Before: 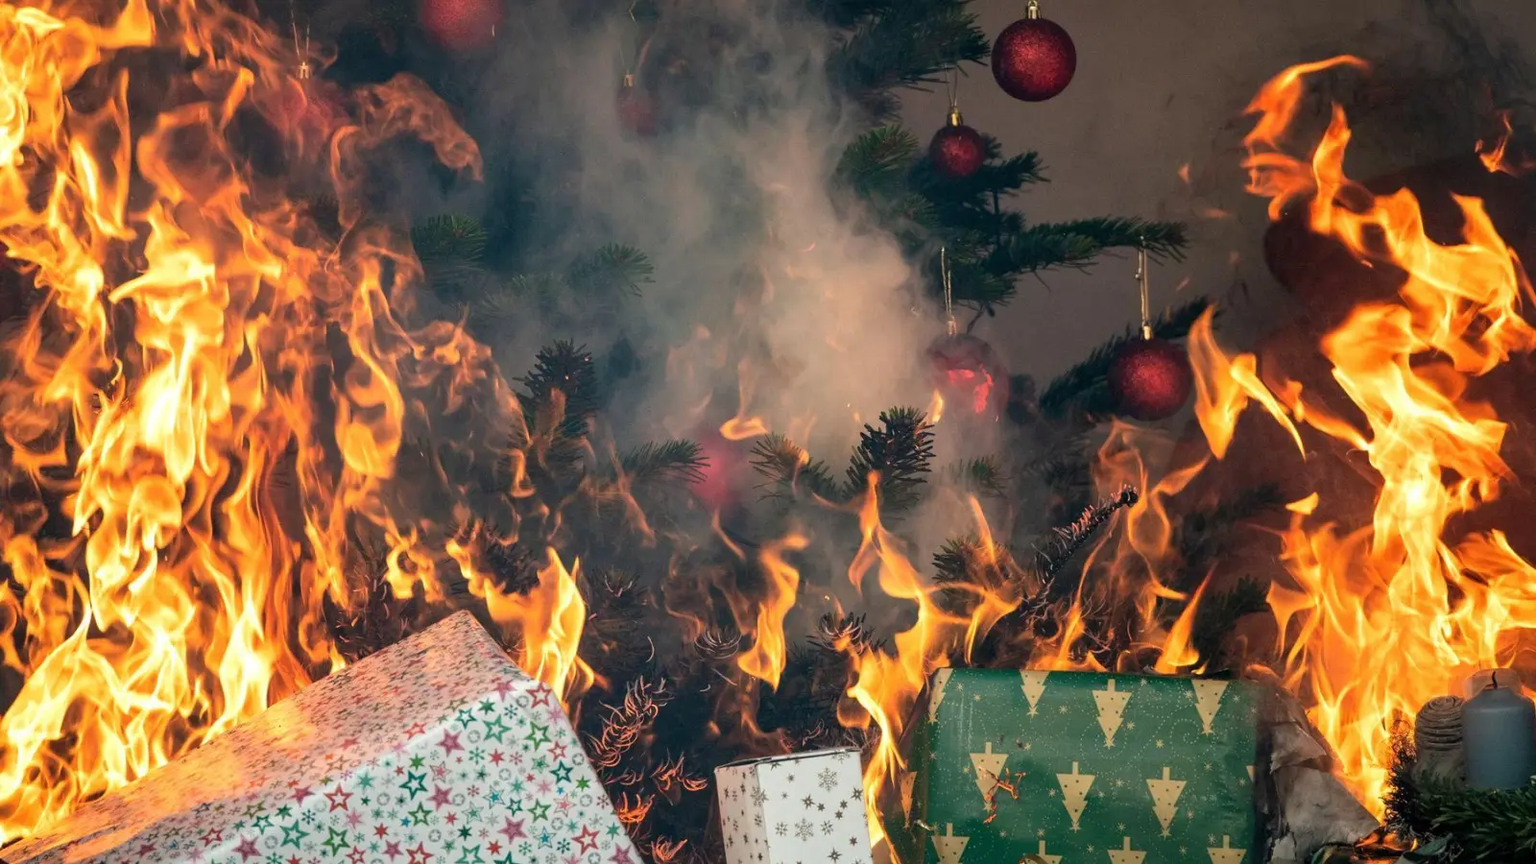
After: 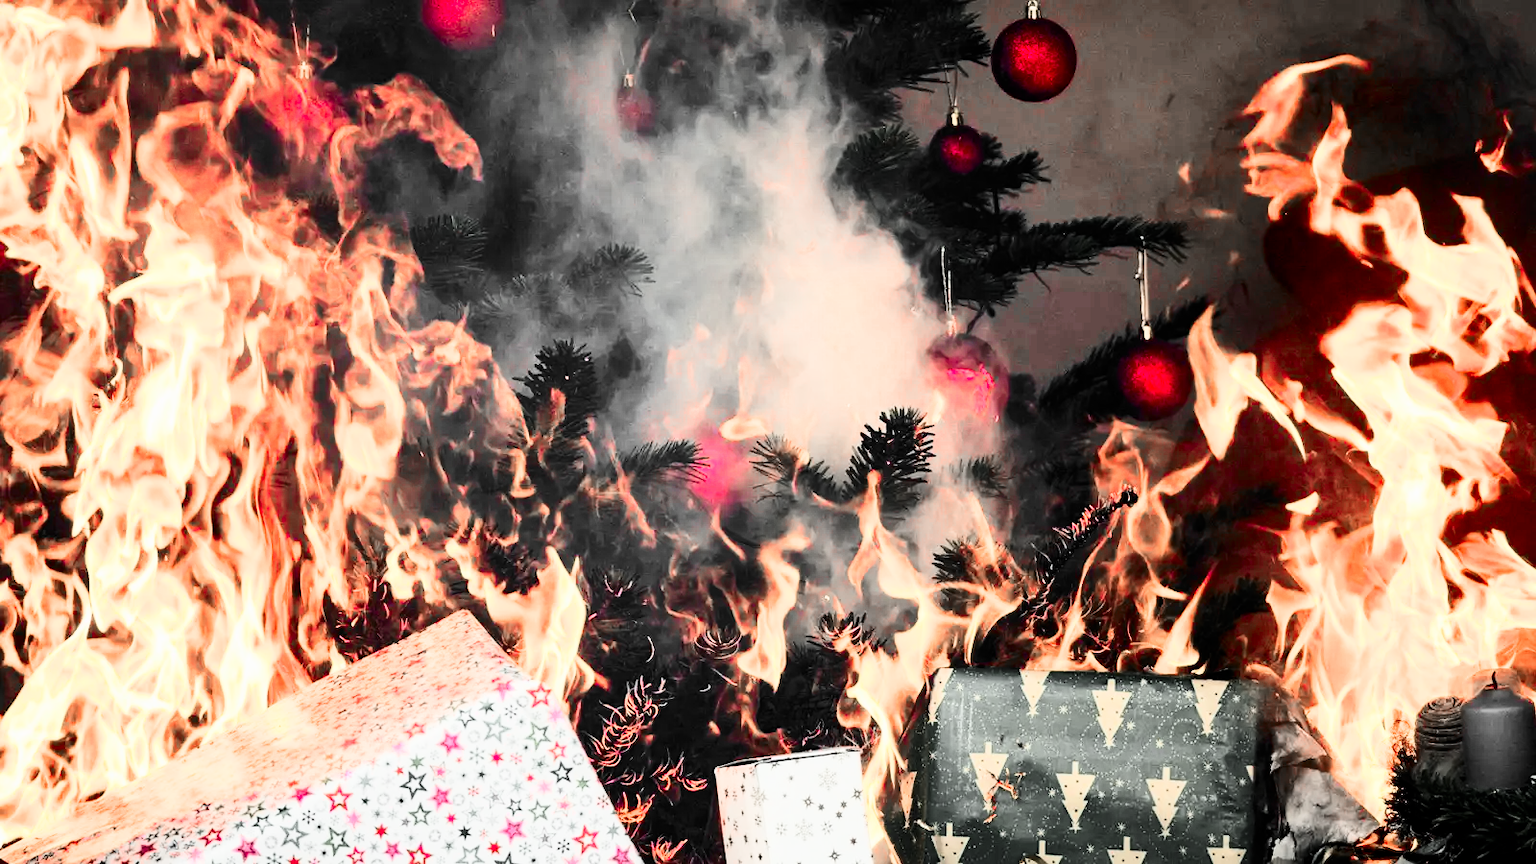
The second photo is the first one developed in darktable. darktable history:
exposure: black level correction 0, exposure 0.932 EV, compensate exposure bias true, compensate highlight preservation false
color zones: curves: ch1 [(0, 0.831) (0.08, 0.771) (0.157, 0.268) (0.241, 0.207) (0.562, -0.005) (0.714, -0.013) (0.876, 0.01) (1, 0.831)]
contrast brightness saturation: contrast 0.409, brightness 0.05, saturation 0.257
filmic rgb: black relative exposure -7.49 EV, white relative exposure 5 EV, threshold 5.97 EV, hardness 3.33, contrast 1.298, enable highlight reconstruction true
